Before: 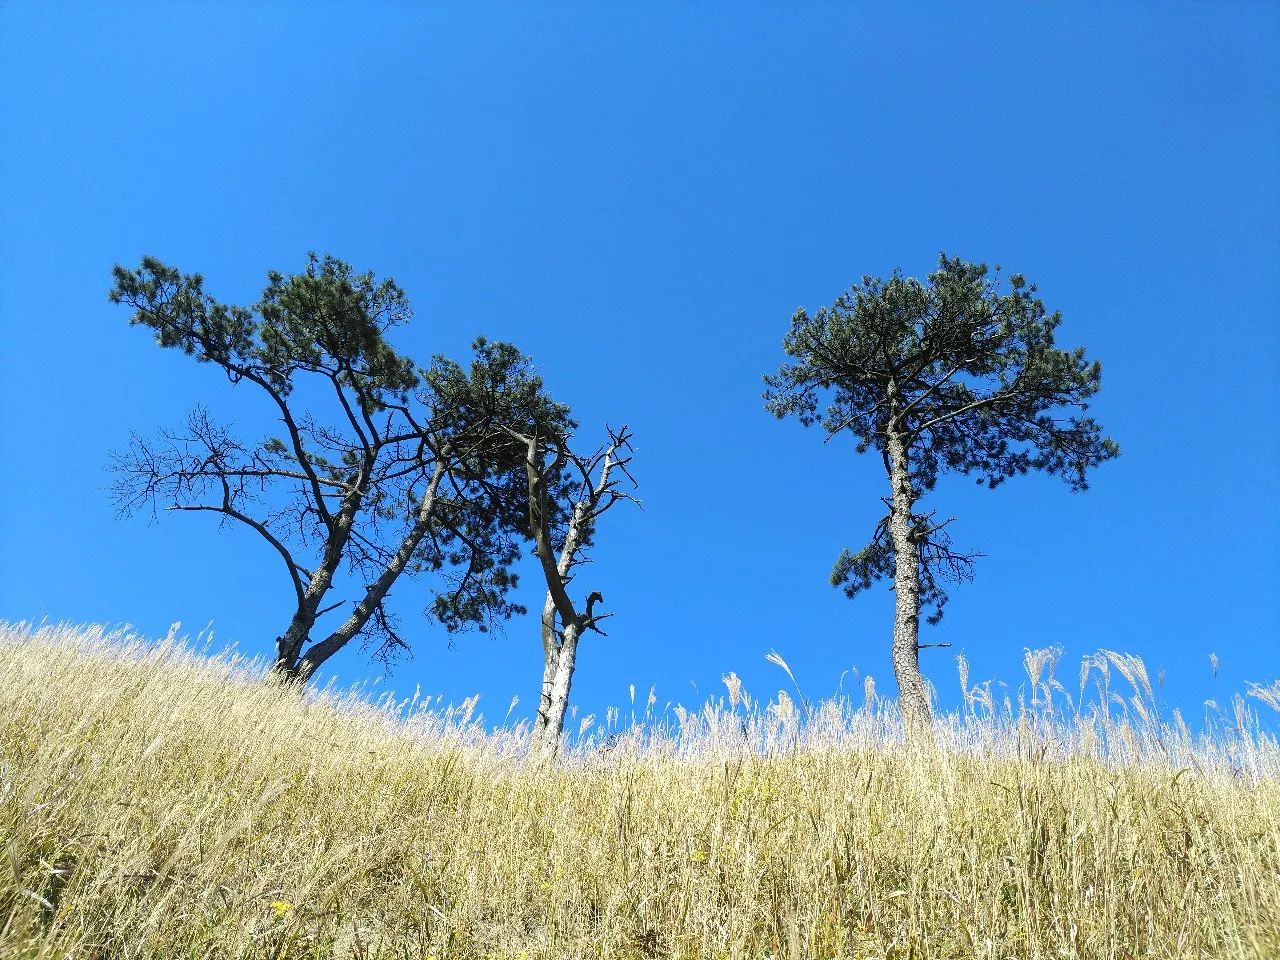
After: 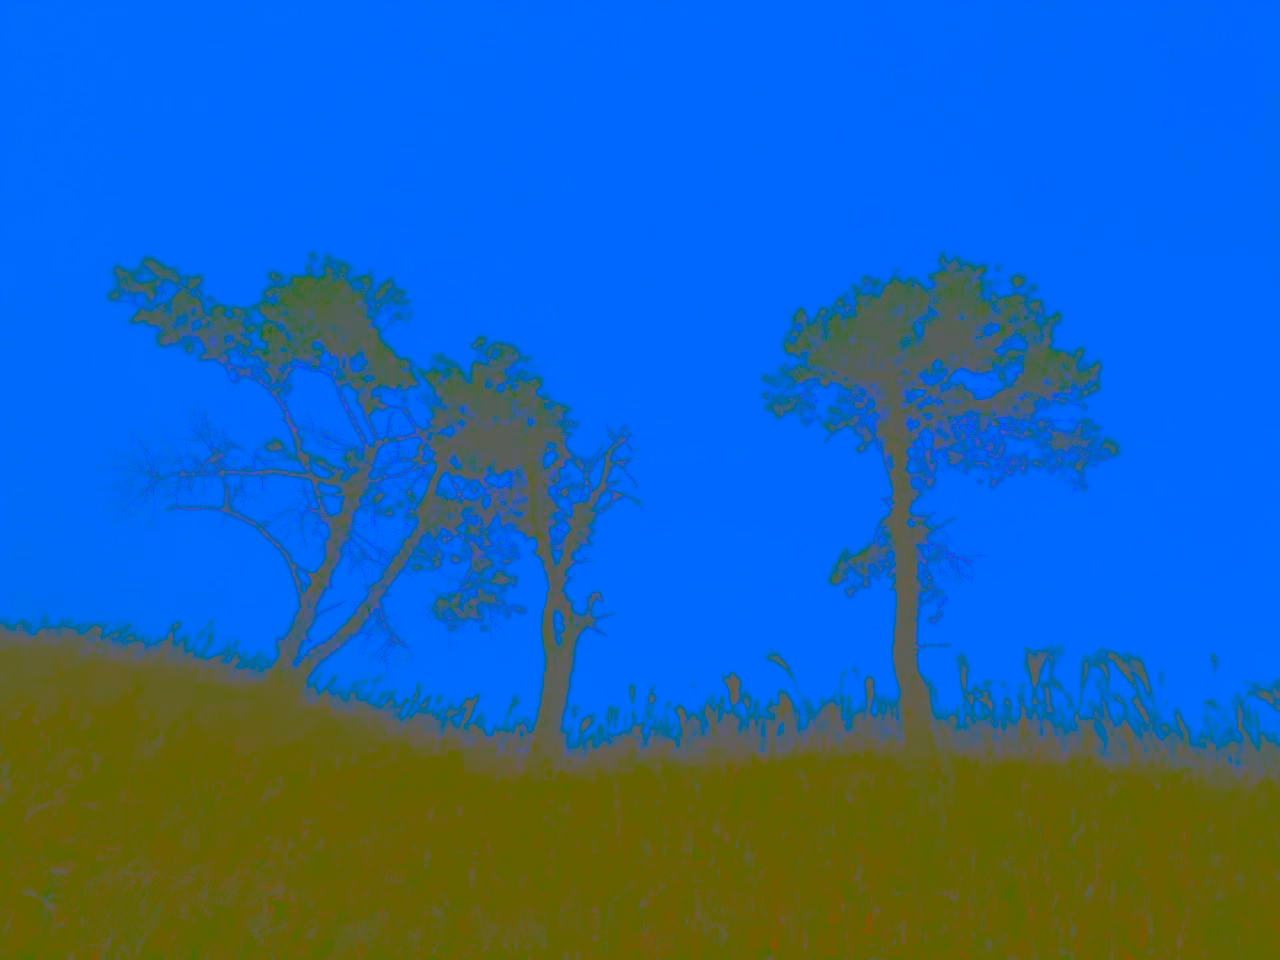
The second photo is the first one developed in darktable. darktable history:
contrast brightness saturation: contrast -0.99, brightness -0.165, saturation 0.756
tone equalizer: -7 EV 0.141 EV, -6 EV 0.571 EV, -5 EV 1.19 EV, -4 EV 1.31 EV, -3 EV 1.16 EV, -2 EV 0.6 EV, -1 EV 0.16 EV
